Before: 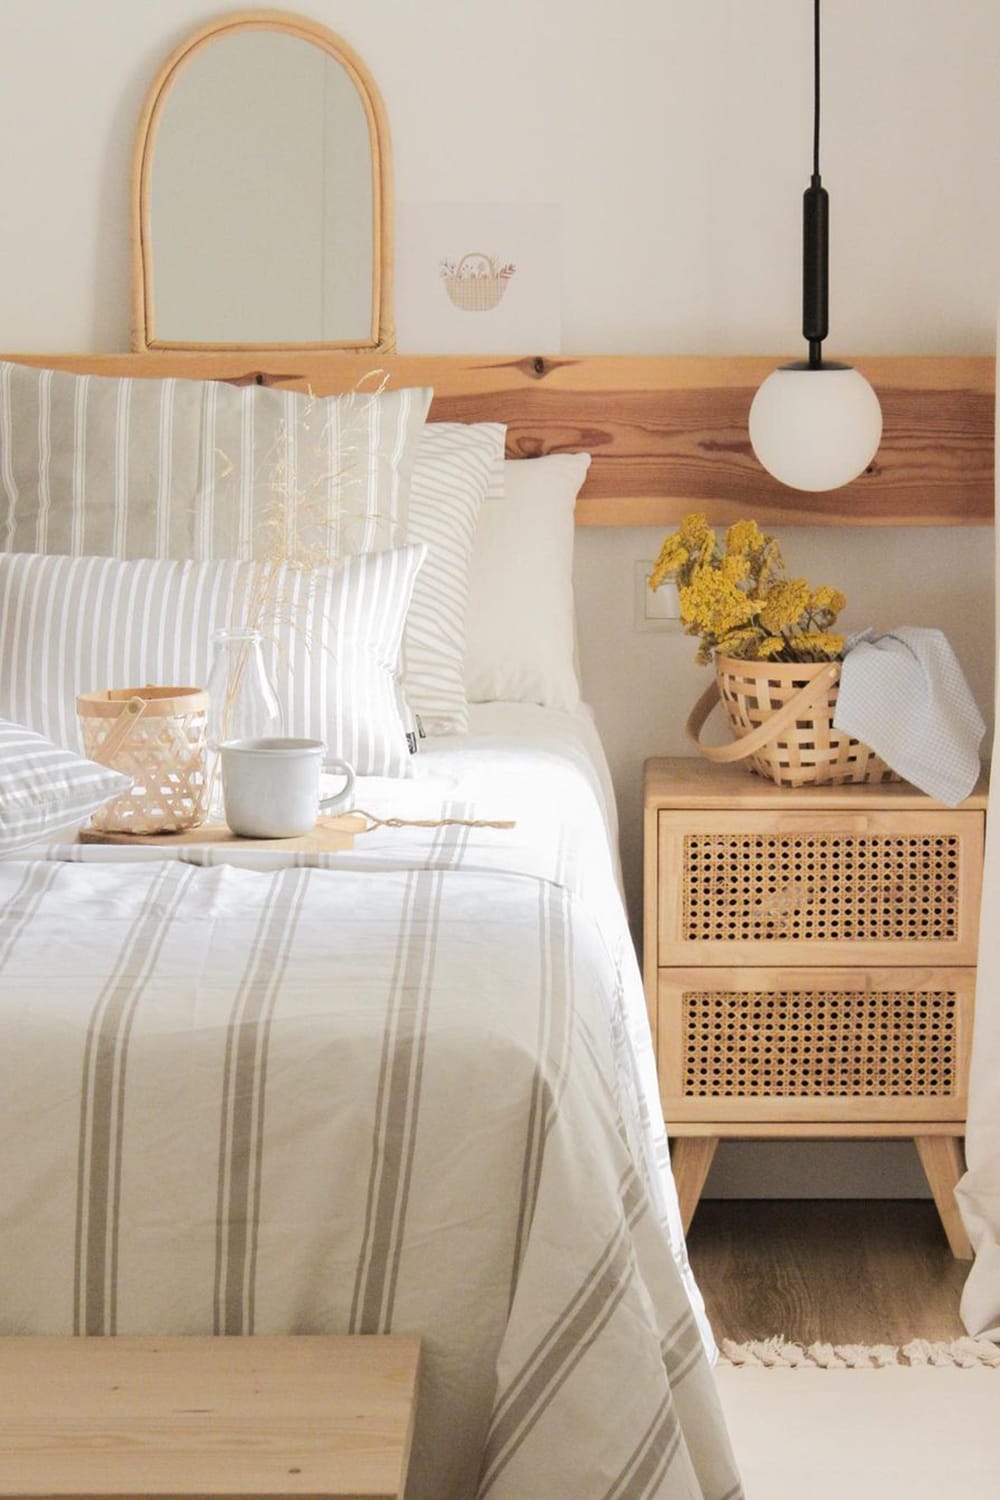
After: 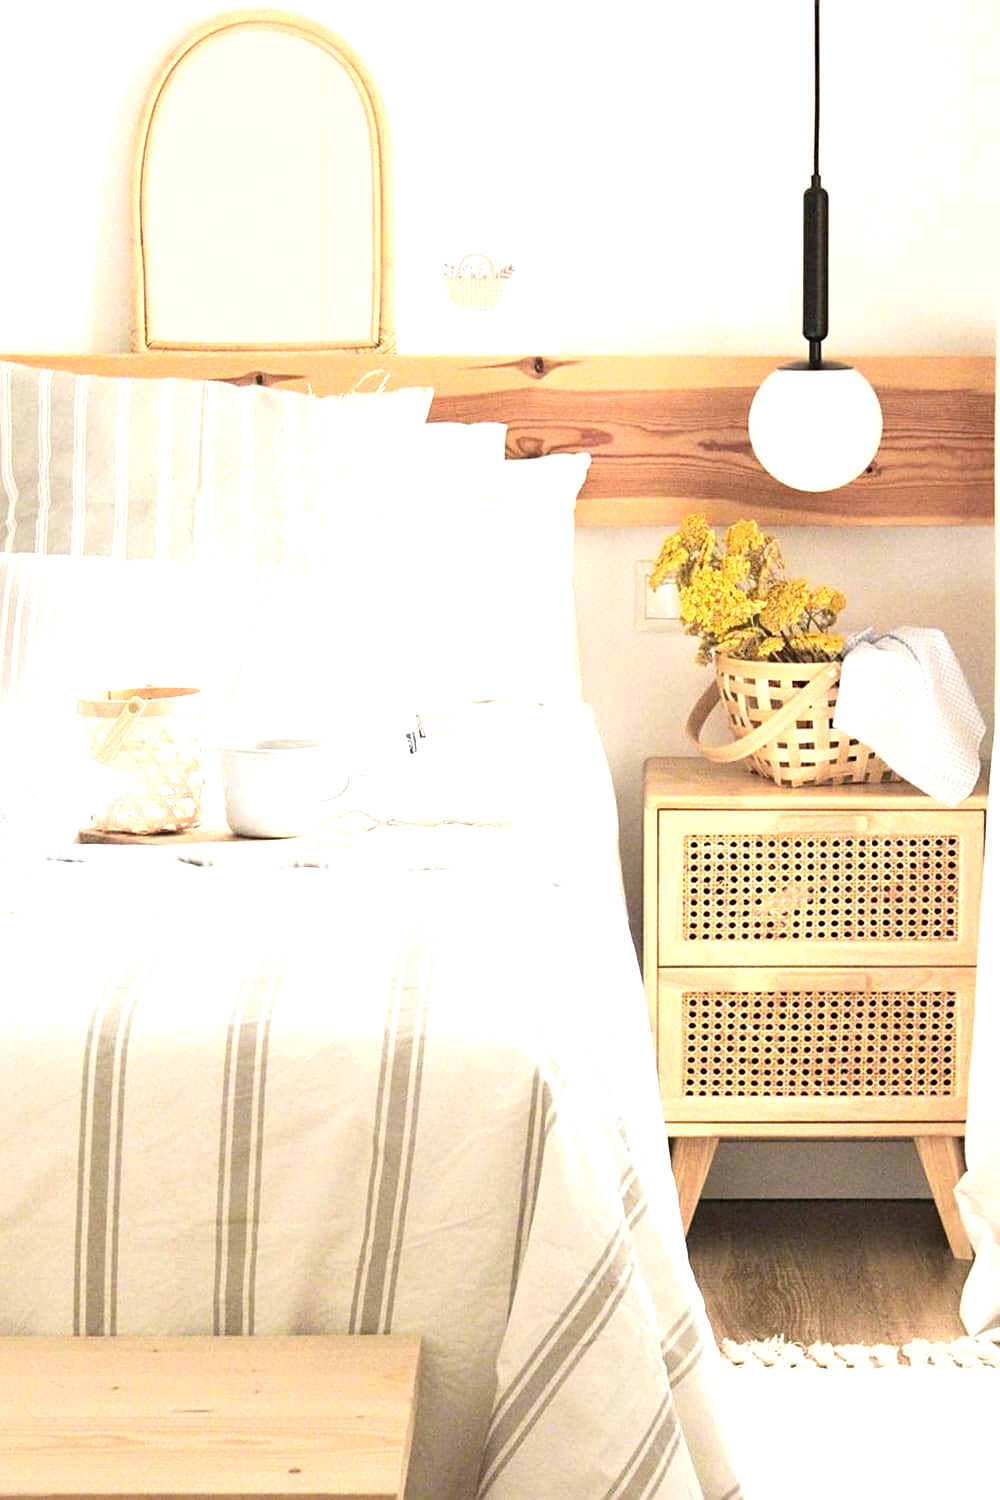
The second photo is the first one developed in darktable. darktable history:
sharpen: on, module defaults
exposure: exposure 1.137 EV, compensate highlight preservation false
